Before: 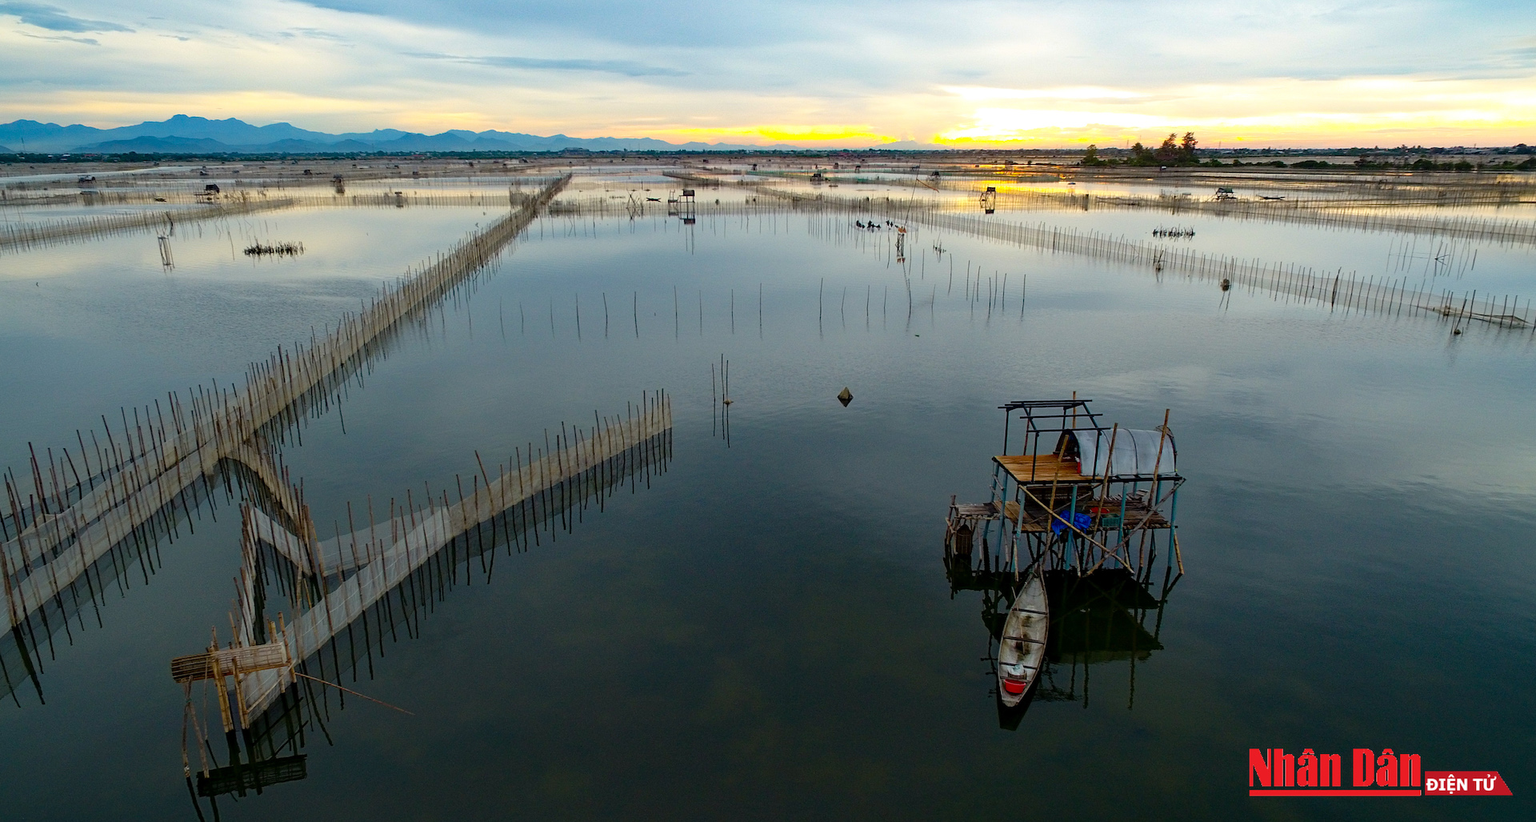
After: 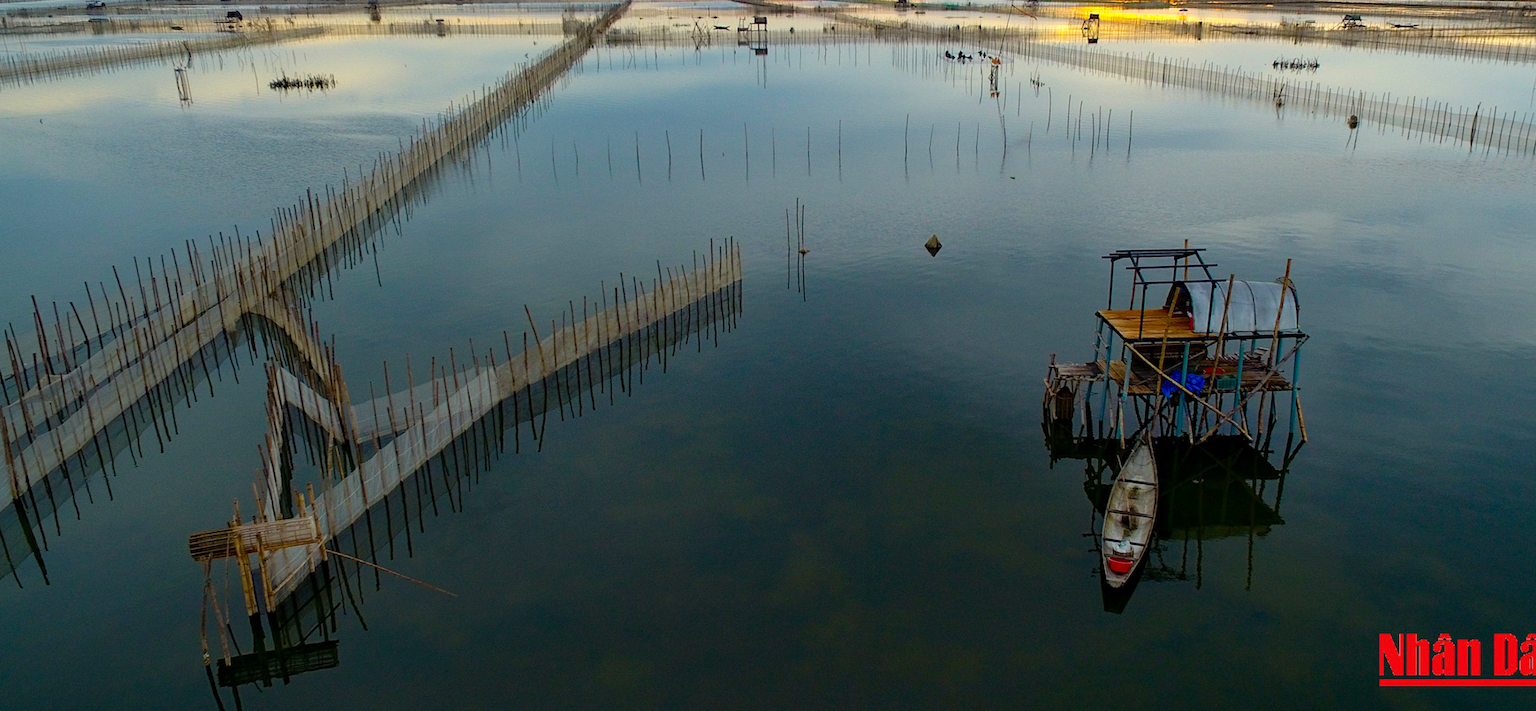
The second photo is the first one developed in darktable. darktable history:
crop: top 21.232%, right 9.39%, bottom 0.25%
color balance rgb: linear chroma grading › global chroma 14.385%, perceptual saturation grading › global saturation 0.177%, global vibrance 20%
